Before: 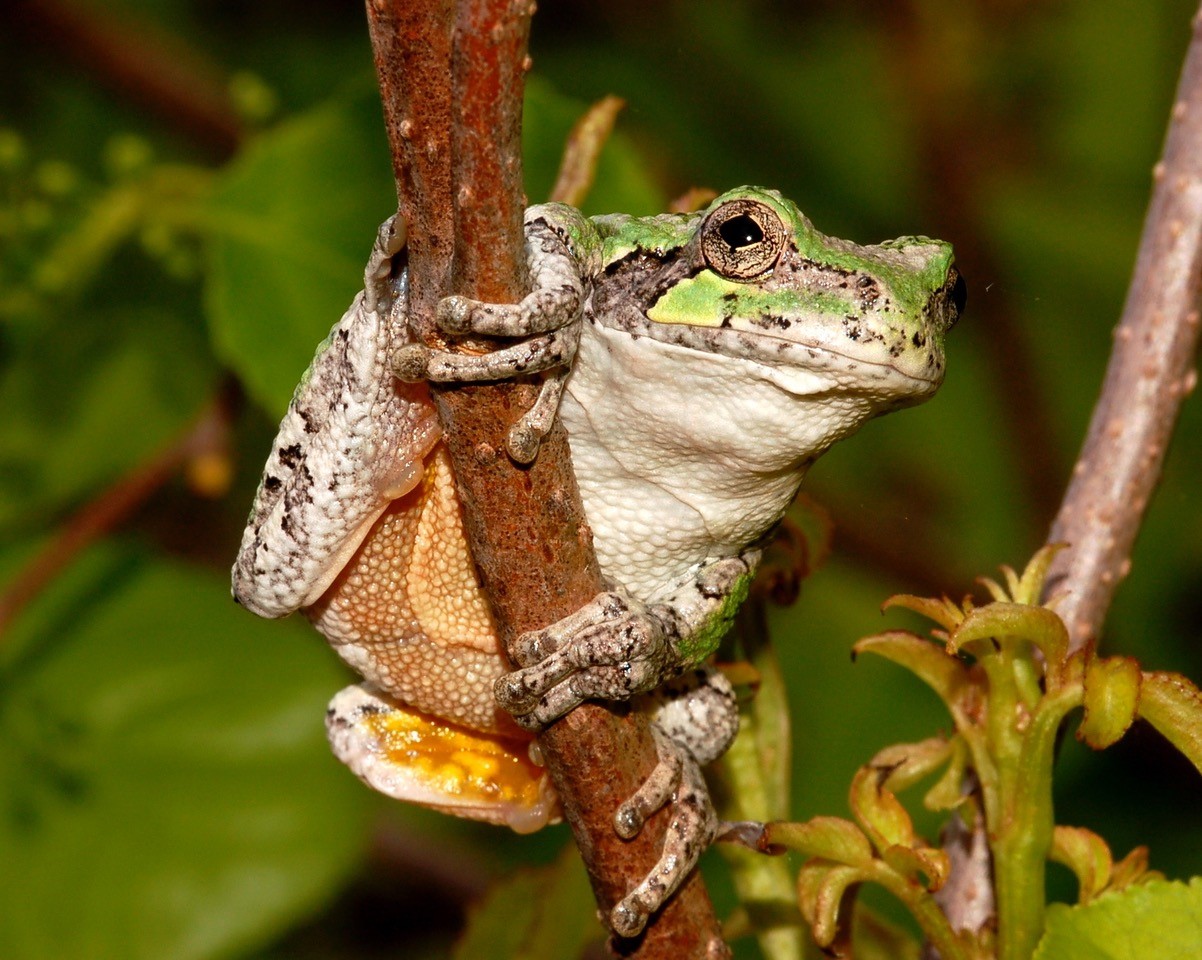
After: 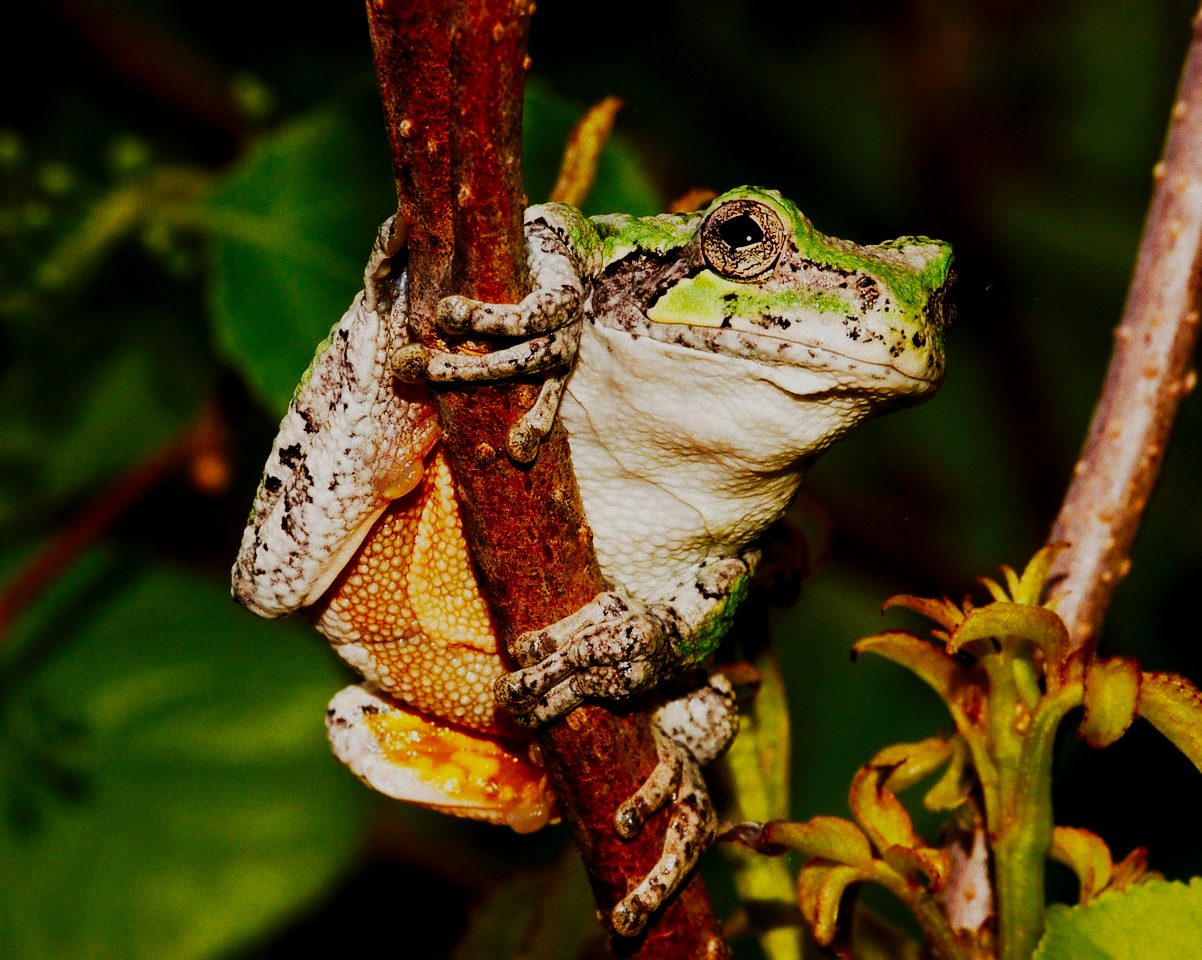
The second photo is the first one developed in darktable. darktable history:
filmic rgb: middle gray luminance 29%, black relative exposure -10.3 EV, white relative exposure 5.5 EV, threshold 6 EV, target black luminance 0%, hardness 3.95, latitude 2.04%, contrast 1.132, highlights saturation mix 5%, shadows ↔ highlights balance 15.11%, add noise in highlights 0, preserve chrominance no, color science v3 (2019), use custom middle-gray values true, iterations of high-quality reconstruction 0, contrast in highlights soft, enable highlight reconstruction true
grain: coarseness 0.09 ISO, strength 16.61%
exposure: exposure -0.072 EV, compensate highlight preservation false
tone curve: curves: ch0 [(0, 0) (0.003, 0.002) (0.011, 0.009) (0.025, 0.018) (0.044, 0.03) (0.069, 0.043) (0.1, 0.057) (0.136, 0.079) (0.177, 0.125) (0.224, 0.178) (0.277, 0.255) (0.335, 0.341) (0.399, 0.443) (0.468, 0.553) (0.543, 0.644) (0.623, 0.718) (0.709, 0.779) (0.801, 0.849) (0.898, 0.929) (1, 1)], preserve colors none
color balance: output saturation 110%
